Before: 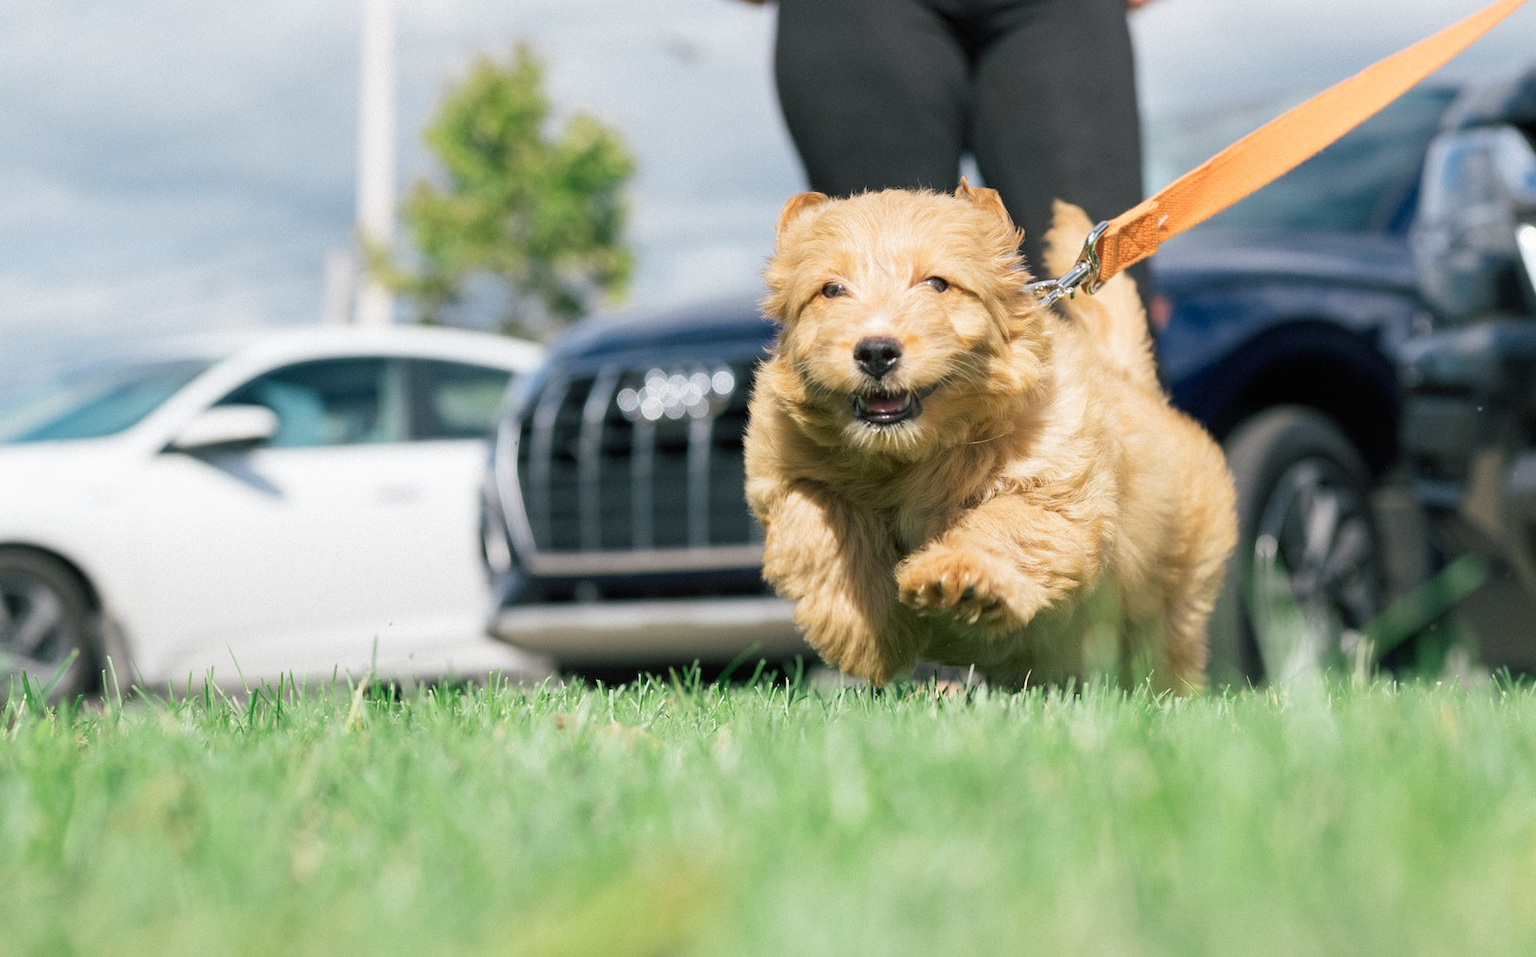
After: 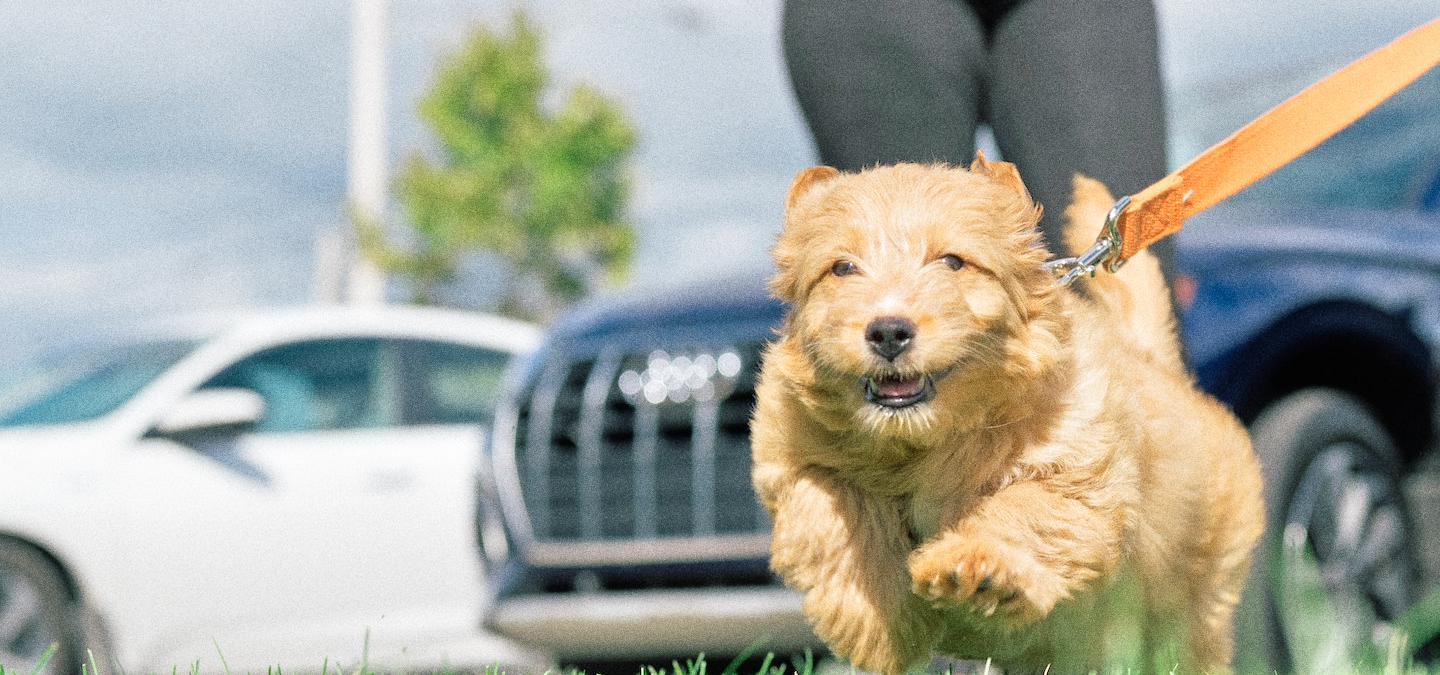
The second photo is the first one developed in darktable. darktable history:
crop: left 1.509%, top 3.452%, right 7.696%, bottom 28.452%
tone equalizer: -7 EV 0.15 EV, -6 EV 0.6 EV, -5 EV 1.15 EV, -4 EV 1.33 EV, -3 EV 1.15 EV, -2 EV 0.6 EV, -1 EV 0.15 EV, mask exposure compensation -0.5 EV
grain: coarseness 0.09 ISO, strength 40%
